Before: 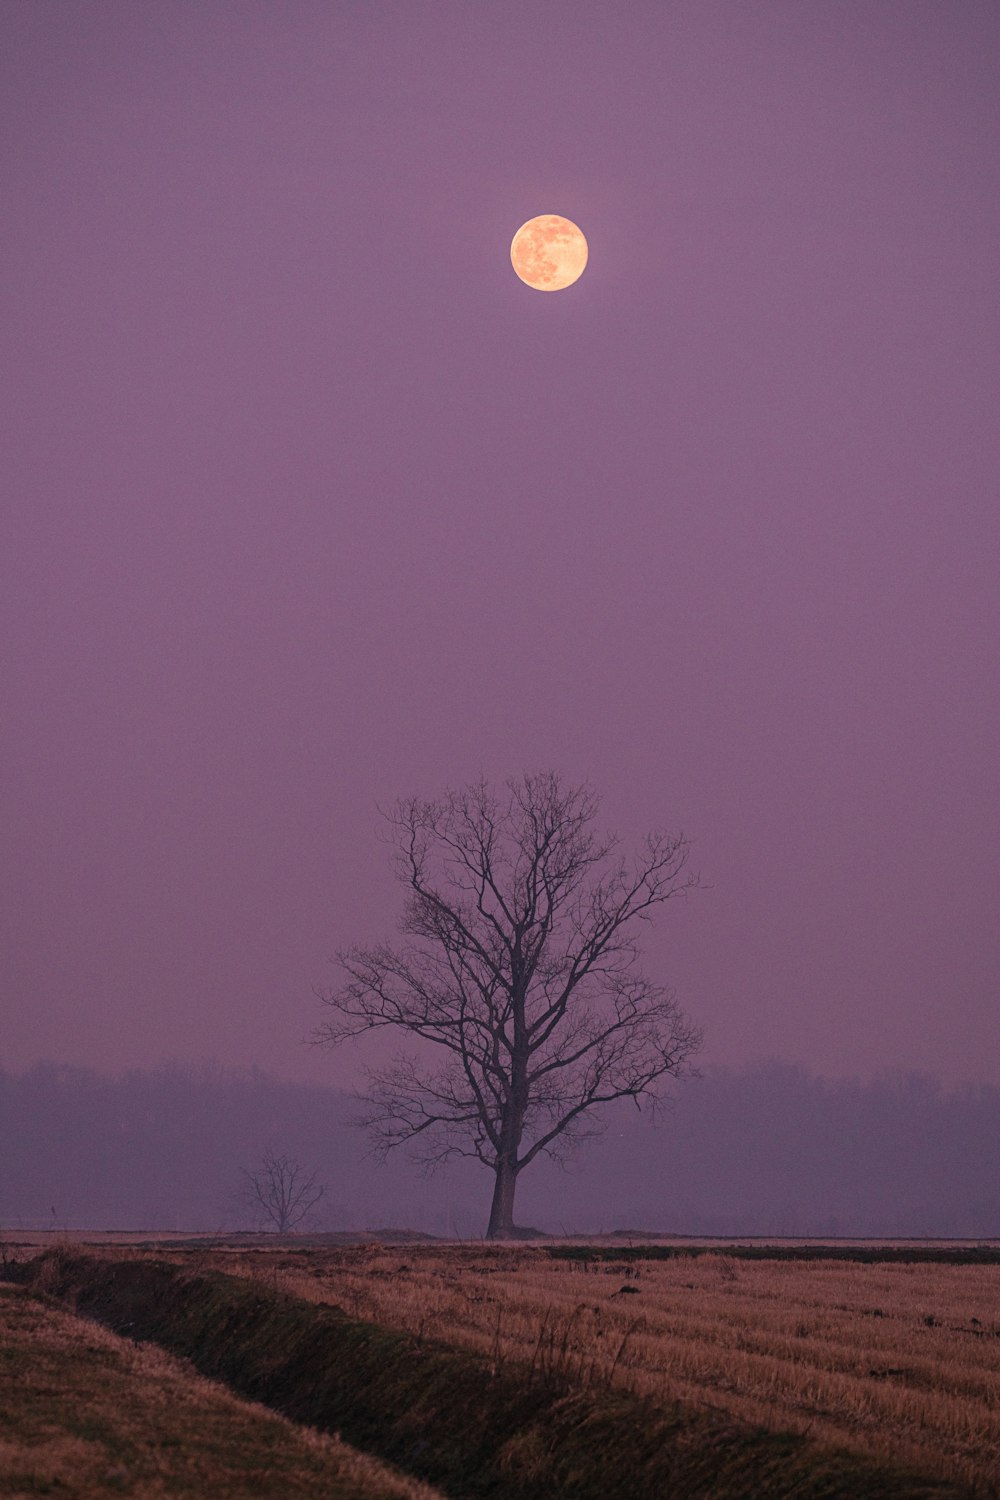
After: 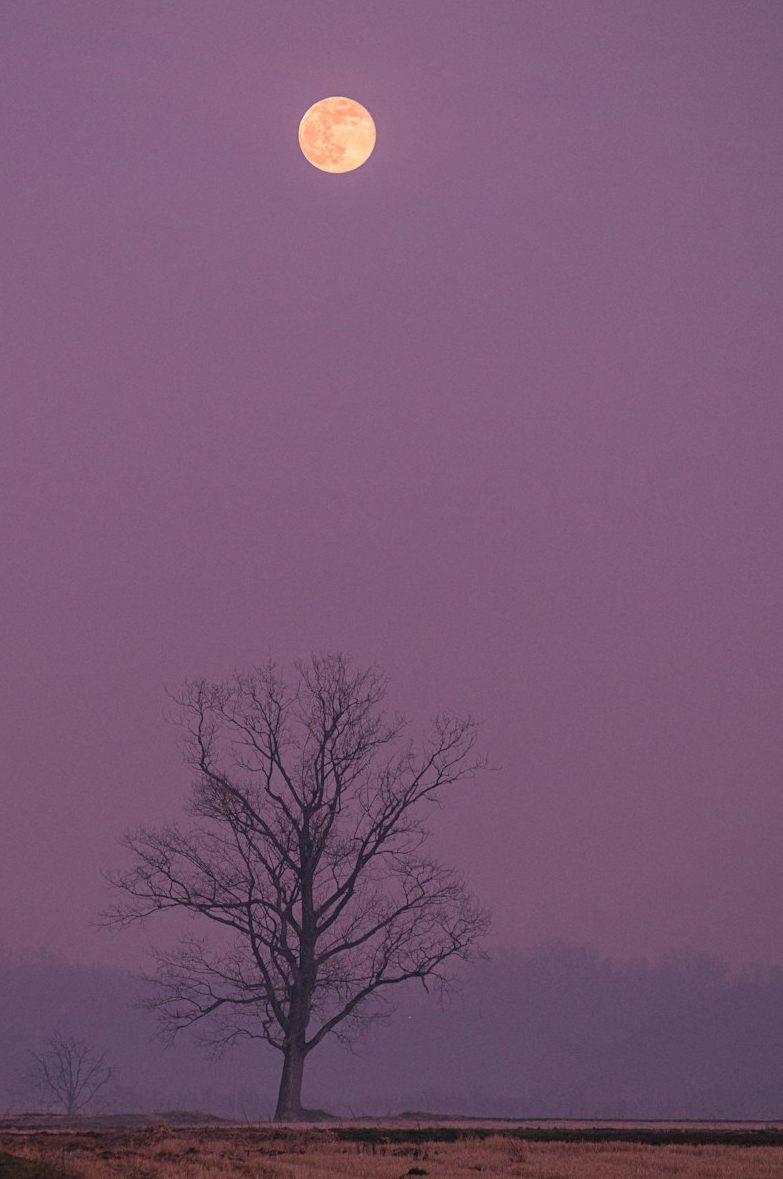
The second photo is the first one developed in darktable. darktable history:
crop and rotate: left 21.22%, top 7.909%, right 0.447%, bottom 13.463%
